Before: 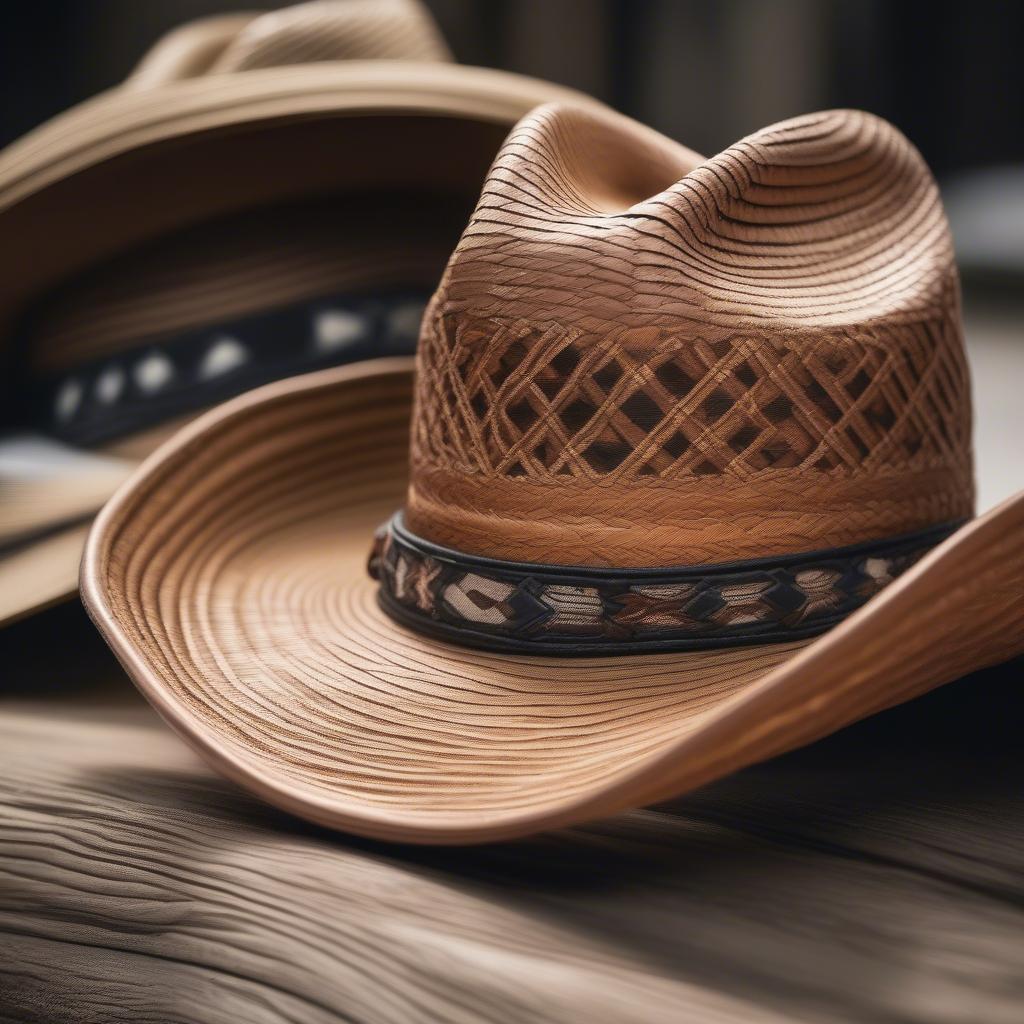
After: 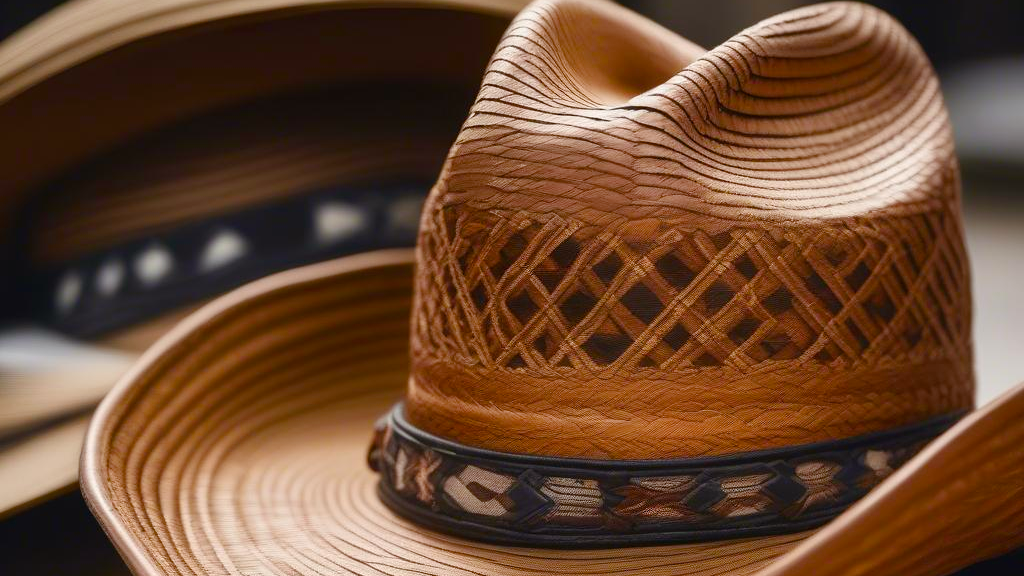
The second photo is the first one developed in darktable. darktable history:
color balance rgb: shadows lift › chroma 2.033%, shadows lift › hue 52.77°, perceptual saturation grading › global saturation 13.899%, perceptual saturation grading › highlights -30.935%, perceptual saturation grading › shadows 51.018%, global vibrance 20%
crop and rotate: top 10.58%, bottom 33.129%
